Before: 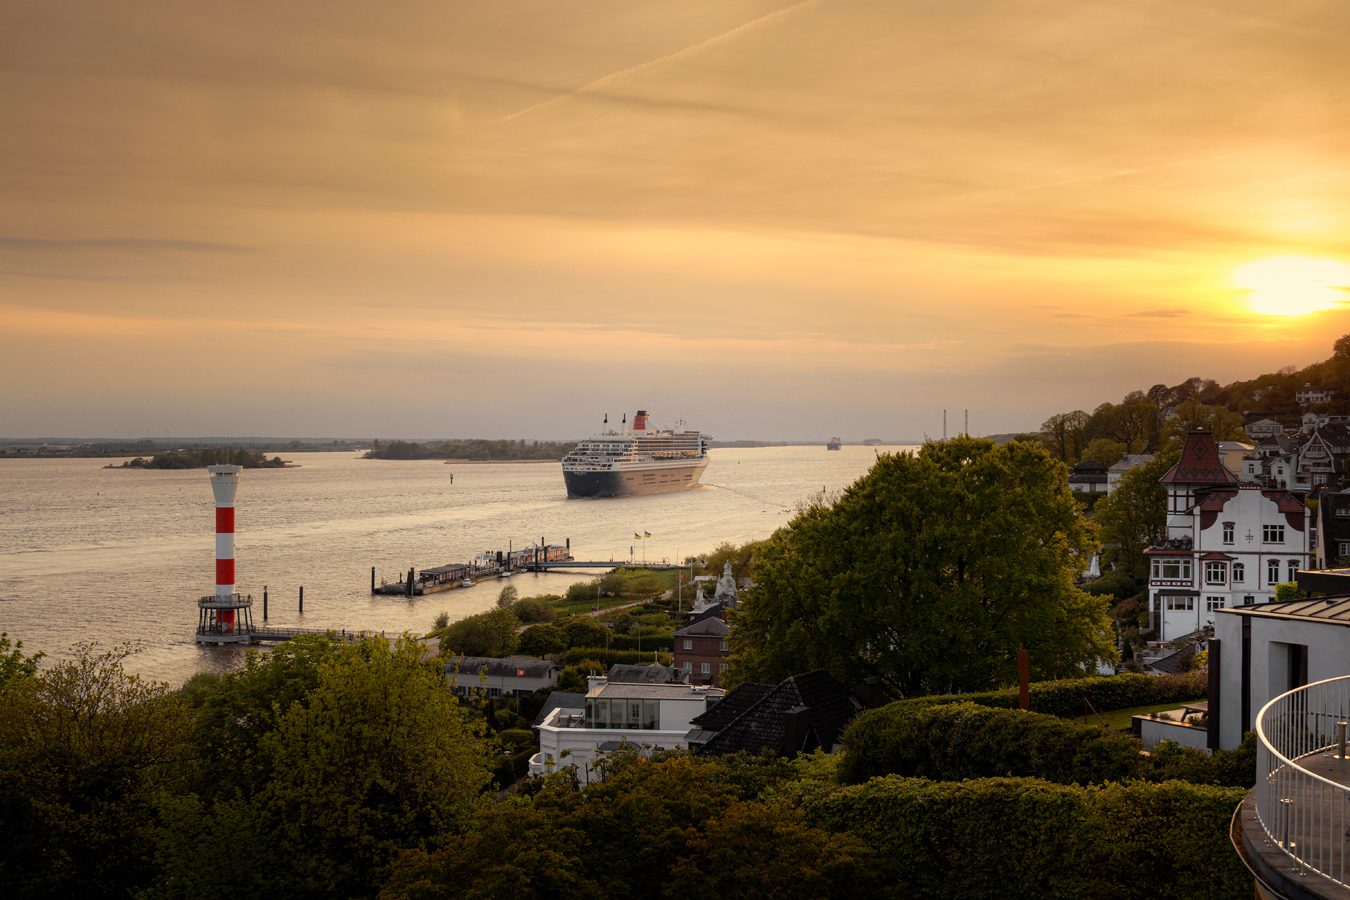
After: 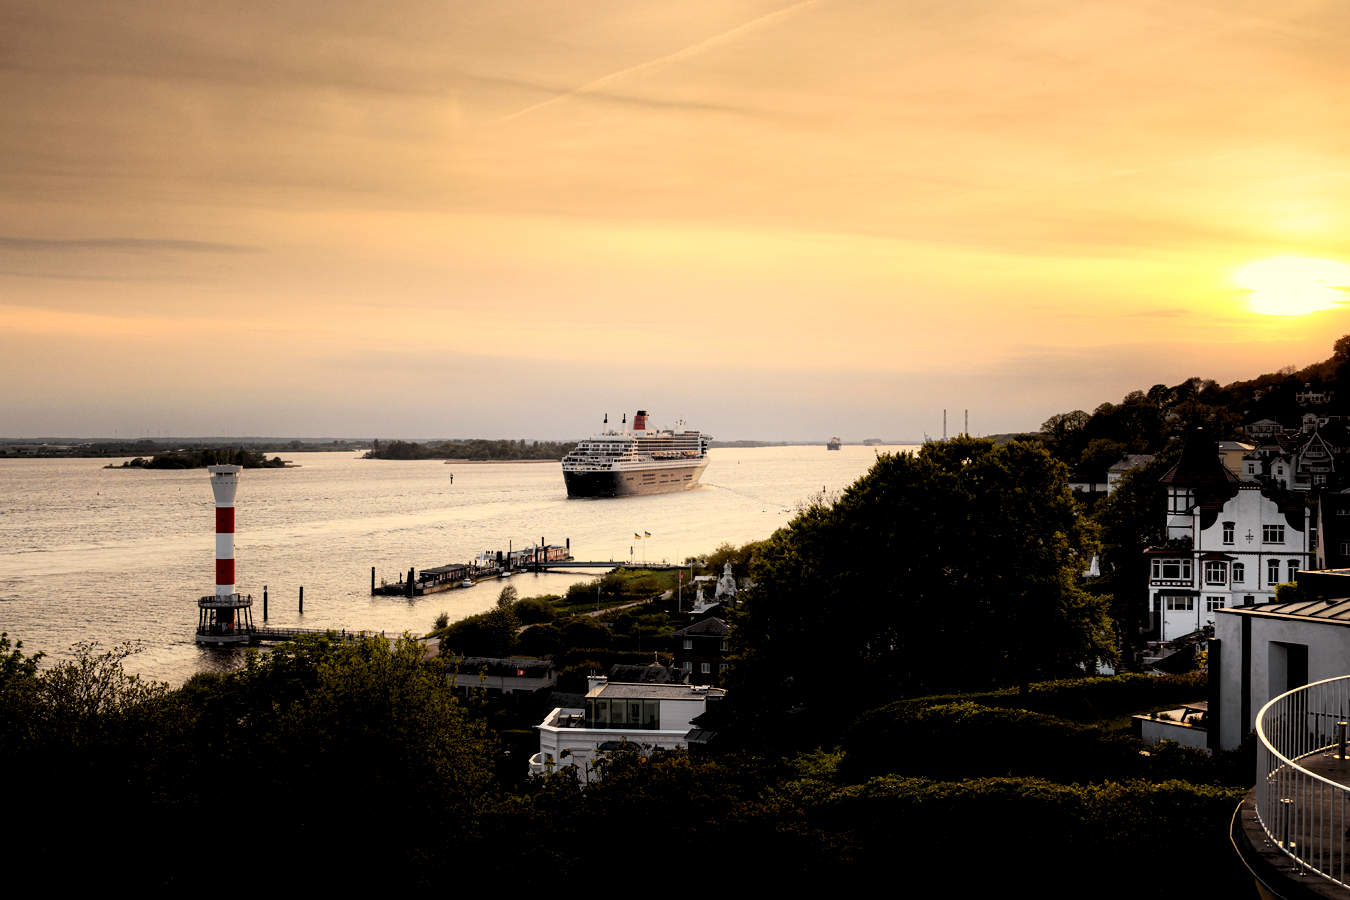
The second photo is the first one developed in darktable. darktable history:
contrast brightness saturation: contrast 0.28
rgb levels: levels [[0.029, 0.461, 0.922], [0, 0.5, 1], [0, 0.5, 1]]
